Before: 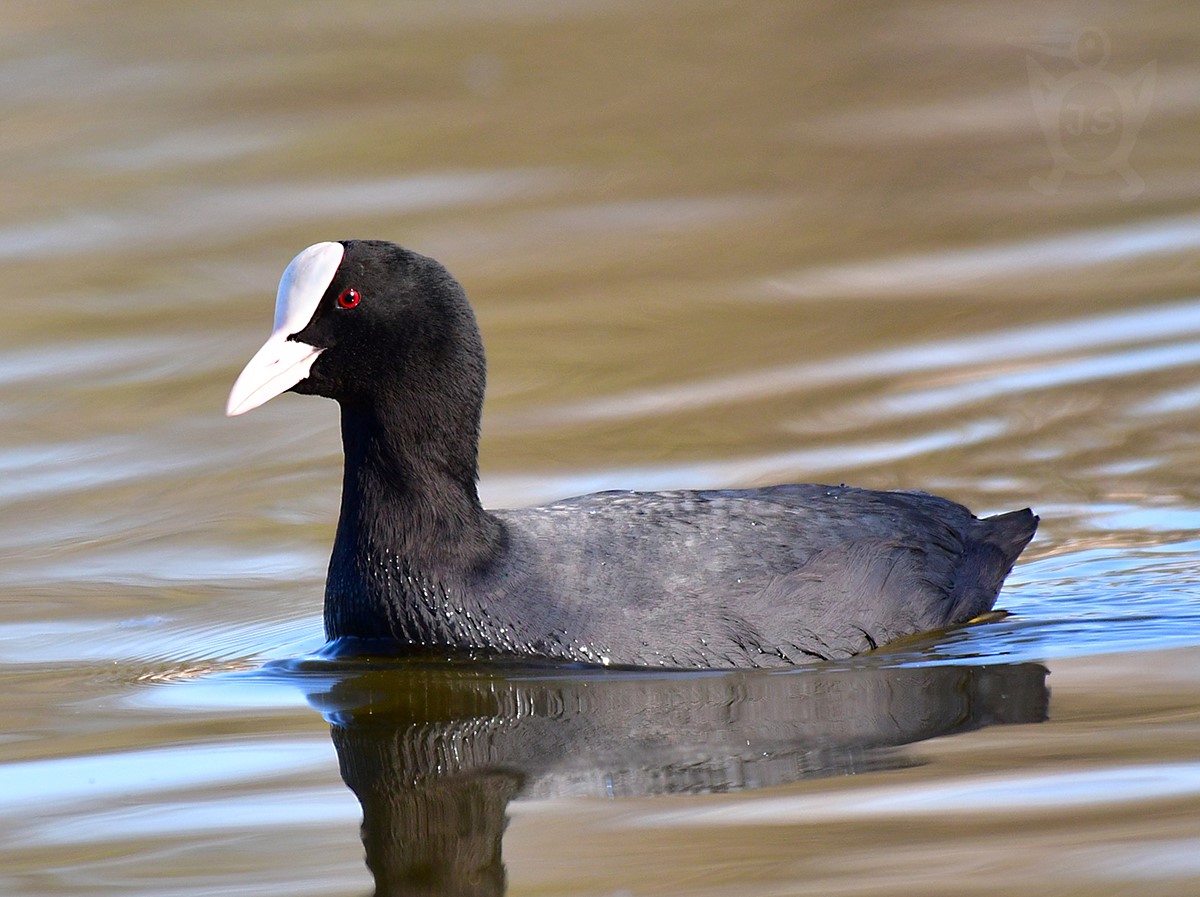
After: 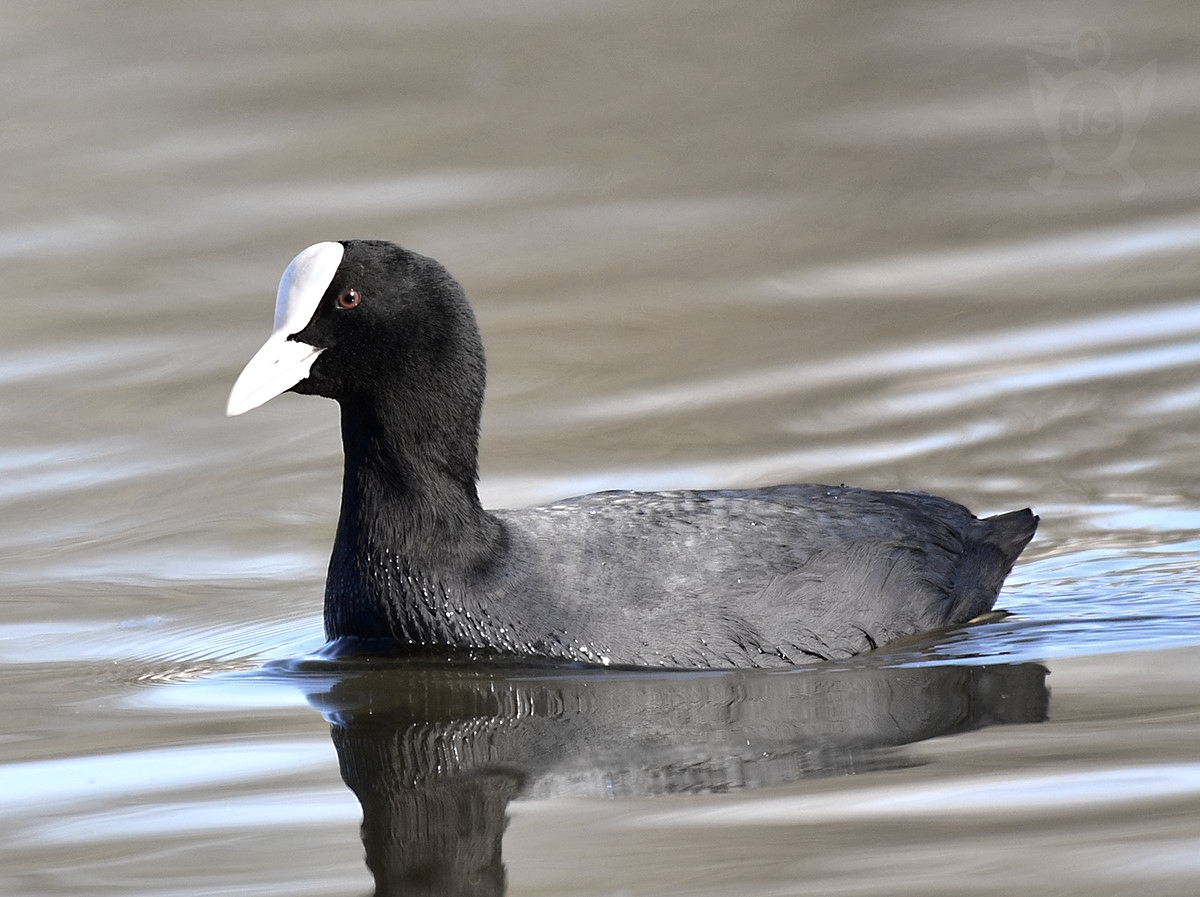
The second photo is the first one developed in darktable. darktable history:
exposure: exposure 0.2 EV, compensate highlight preservation false
color zones: curves: ch1 [(0.238, 0.163) (0.476, 0.2) (0.733, 0.322) (0.848, 0.134)]
